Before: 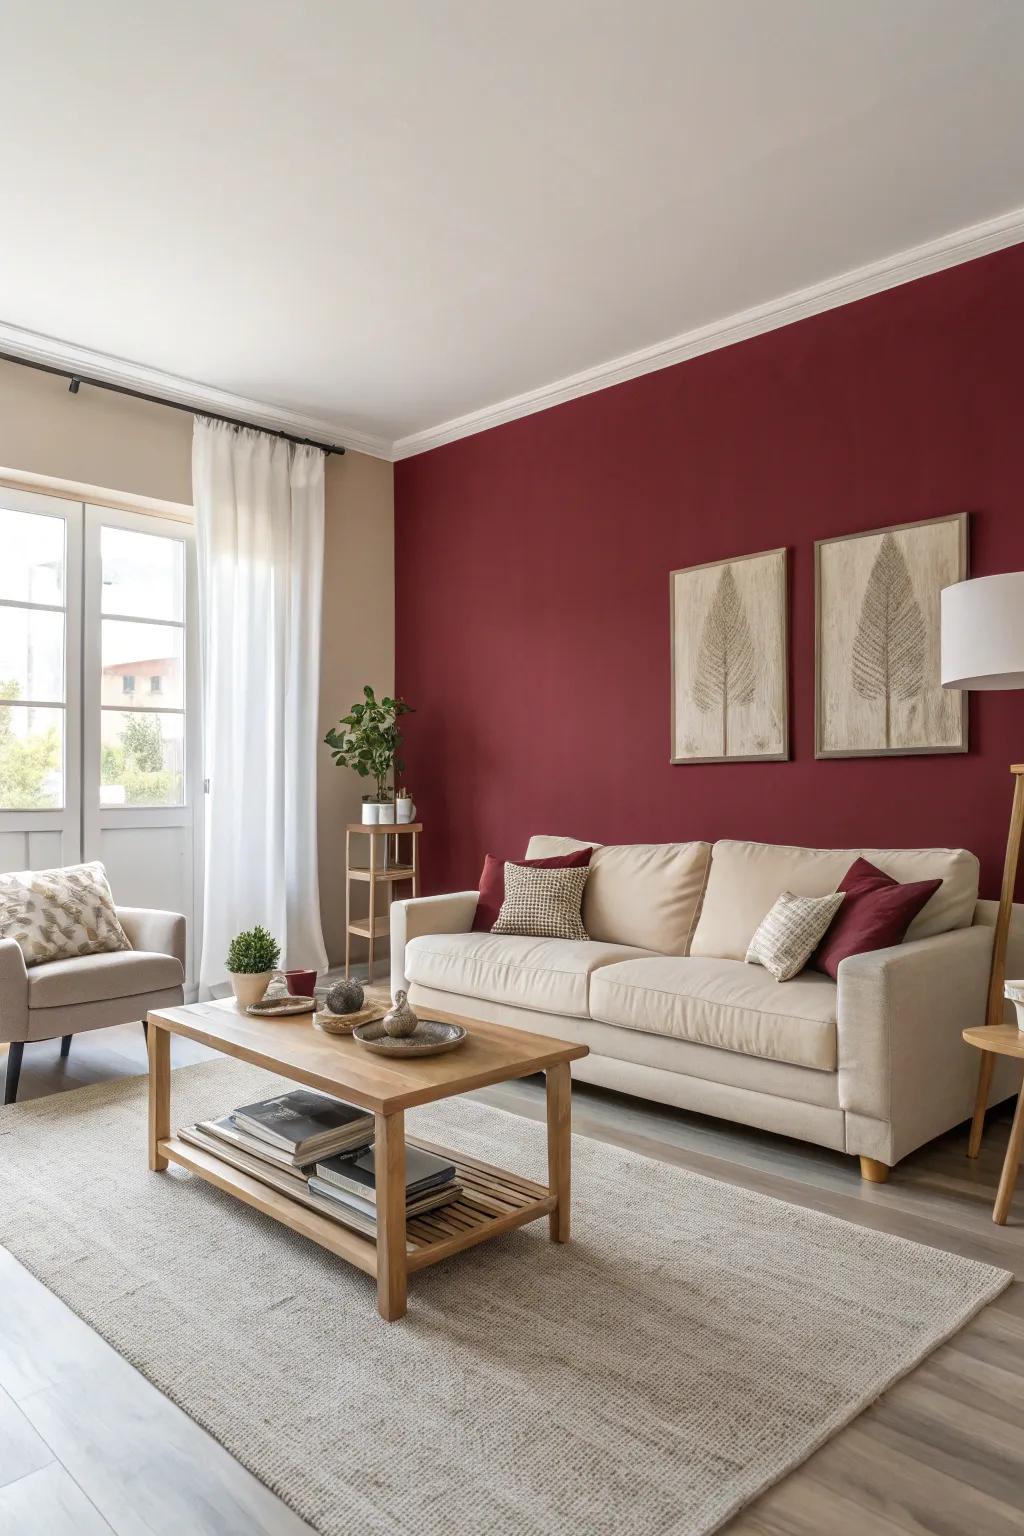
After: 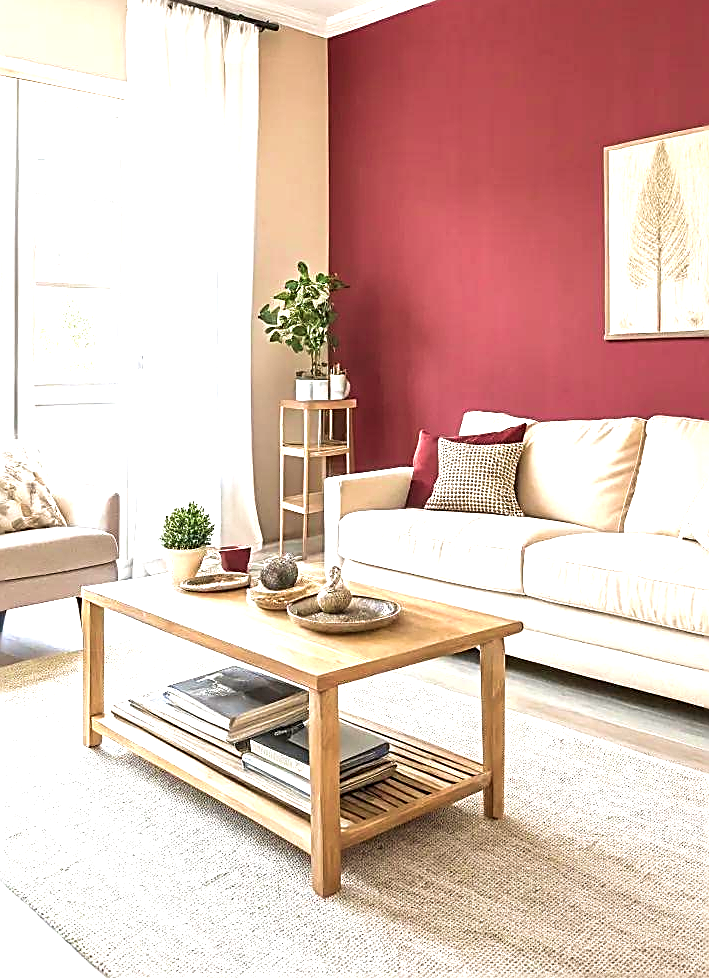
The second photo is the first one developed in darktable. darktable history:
crop: left 6.488%, top 27.668%, right 24.183%, bottom 8.656%
velvia: on, module defaults
sharpen: amount 0.901
exposure: black level correction 0, exposure 1.45 EV, compensate exposure bias true, compensate highlight preservation false
